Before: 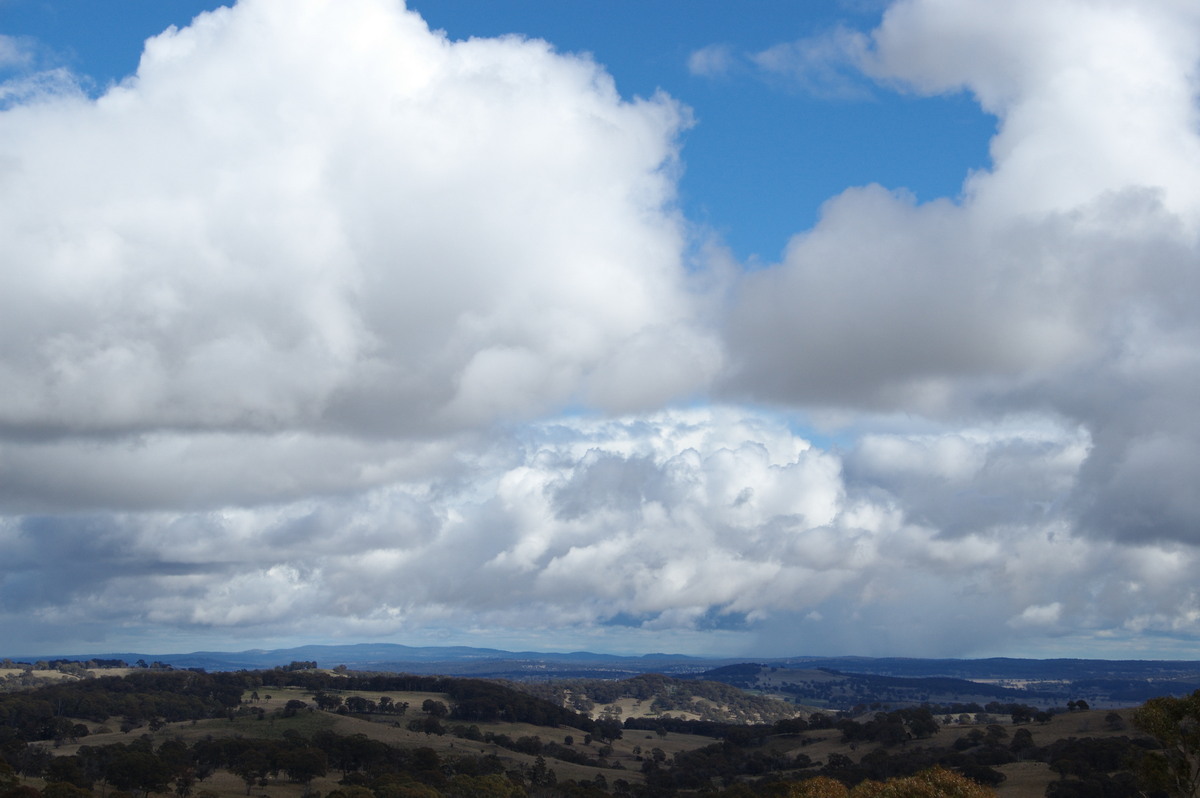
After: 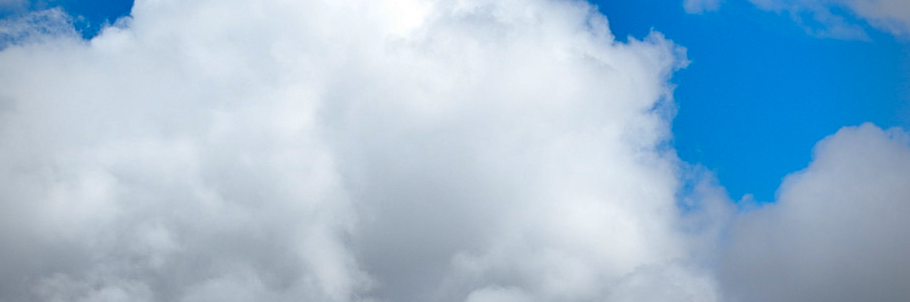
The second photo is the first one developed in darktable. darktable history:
shadows and highlights: low approximation 0.01, soften with gaussian
sharpen: on, module defaults
vignetting: fall-off radius 61.13%
crop: left 0.538%, top 7.632%, right 23.556%, bottom 54.509%
color balance rgb: shadows lift › chroma 0.822%, shadows lift › hue 112.03°, global offset › luminance 0.48%, linear chroma grading › global chroma 14.523%, perceptual saturation grading › global saturation 43.922%, perceptual saturation grading › highlights -50.032%, perceptual saturation grading › shadows 31.033%, global vibrance 20%
